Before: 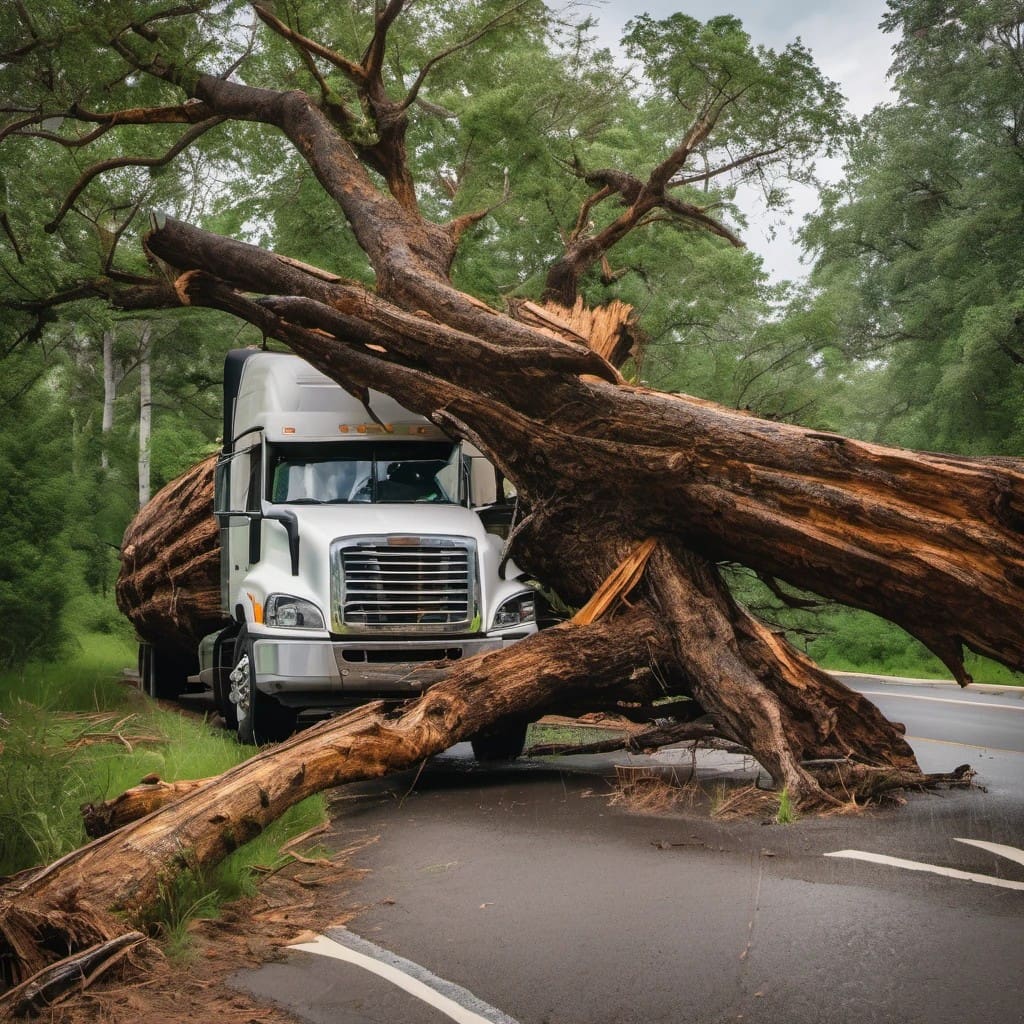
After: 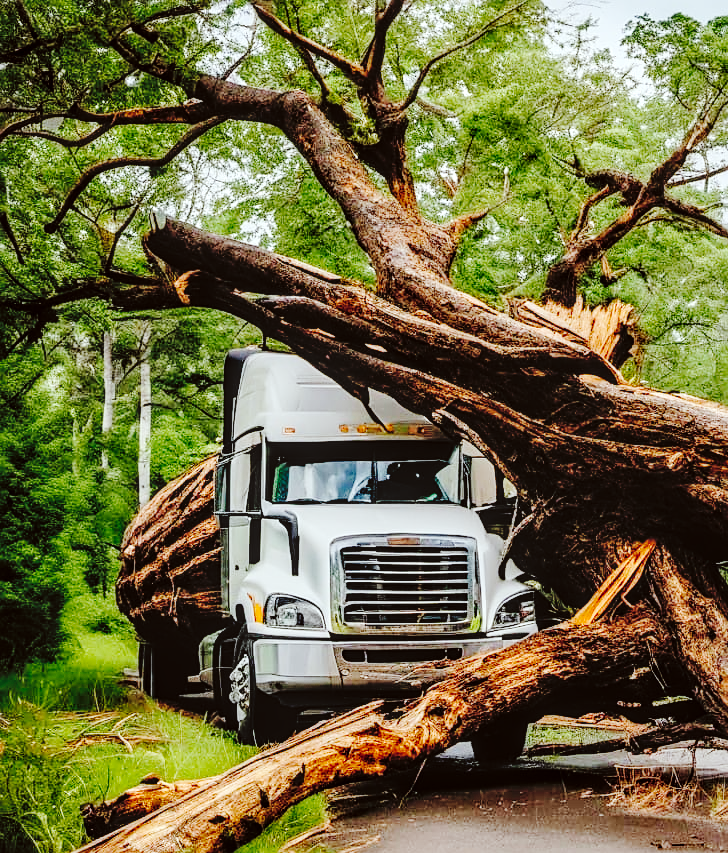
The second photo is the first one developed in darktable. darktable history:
crop: right 28.885%, bottom 16.626%
color correction: highlights a* -2.73, highlights b* -2.09, shadows a* 2.41, shadows b* 2.73
sharpen: on, module defaults
local contrast: on, module defaults
base curve: curves: ch0 [(0, 0) (0.036, 0.01) (0.123, 0.254) (0.258, 0.504) (0.507, 0.748) (1, 1)], preserve colors none
tone equalizer: on, module defaults
contrast brightness saturation: brightness 0.13
exposure: compensate highlight preservation false
